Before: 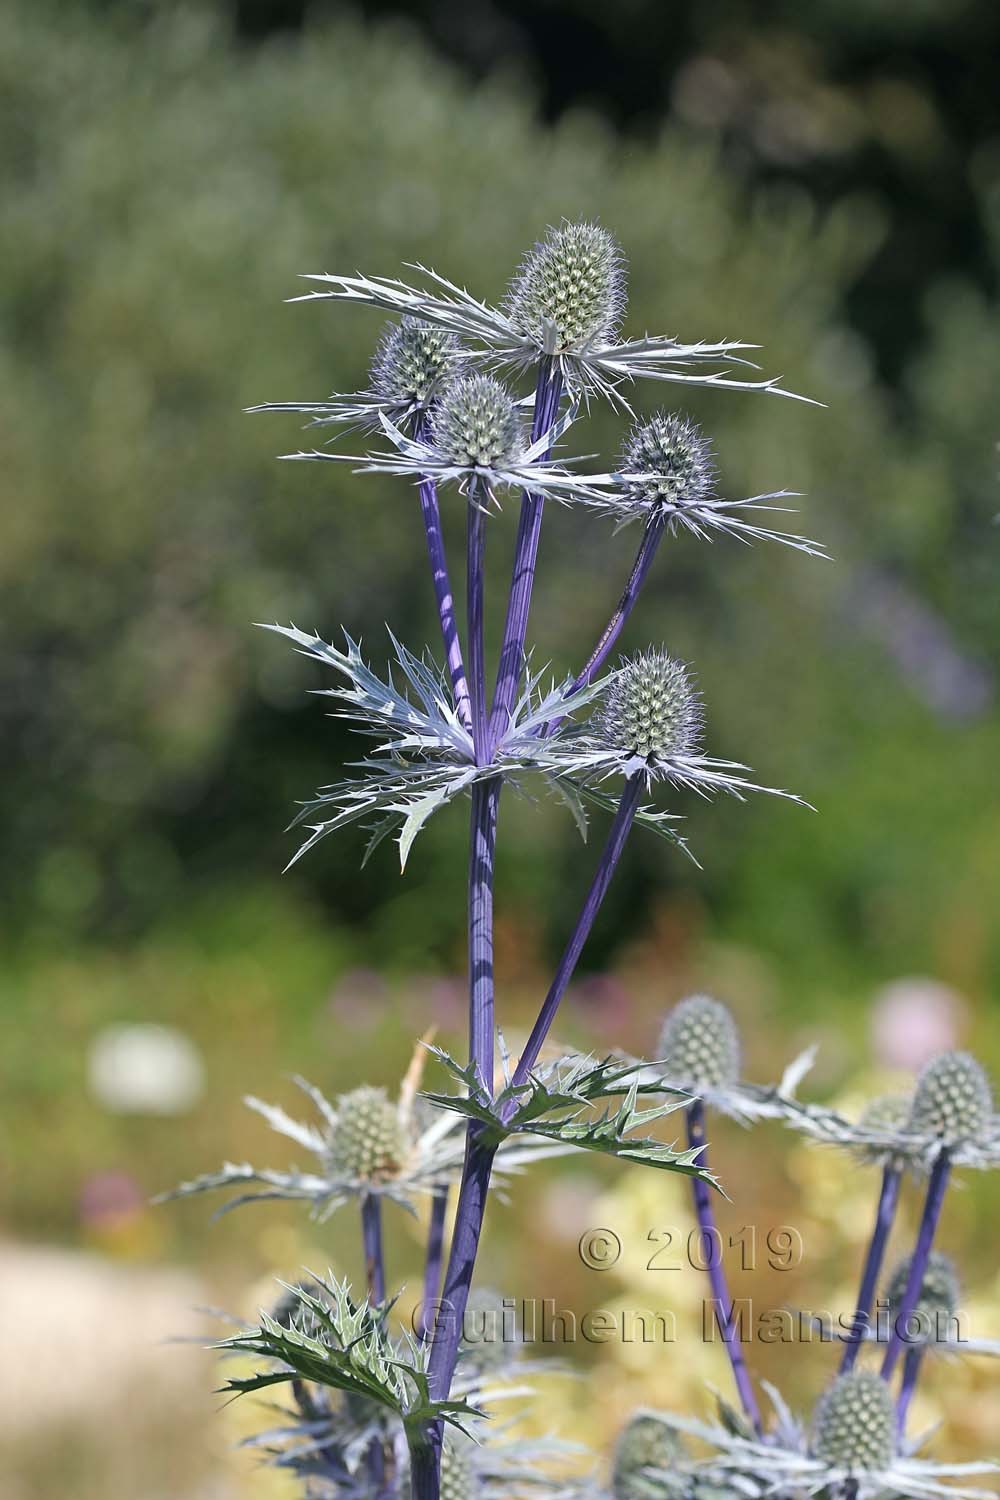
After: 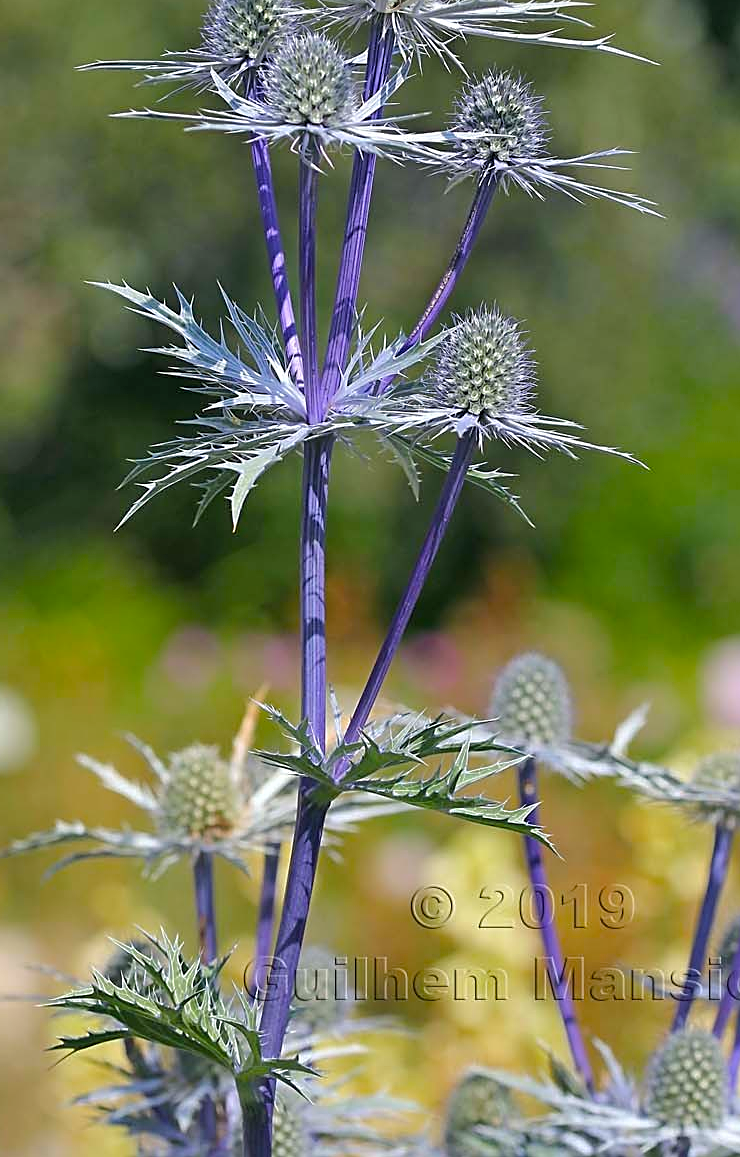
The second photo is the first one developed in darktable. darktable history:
tone curve: curves: ch0 [(0, 0) (0.915, 0.89) (1, 1)]
crop: left 16.871%, top 22.857%, right 9.116%
color balance rgb: perceptual saturation grading › global saturation 25%, perceptual brilliance grading › mid-tones 10%, perceptual brilliance grading › shadows 15%, global vibrance 20%
shadows and highlights: soften with gaussian
sharpen: on, module defaults
